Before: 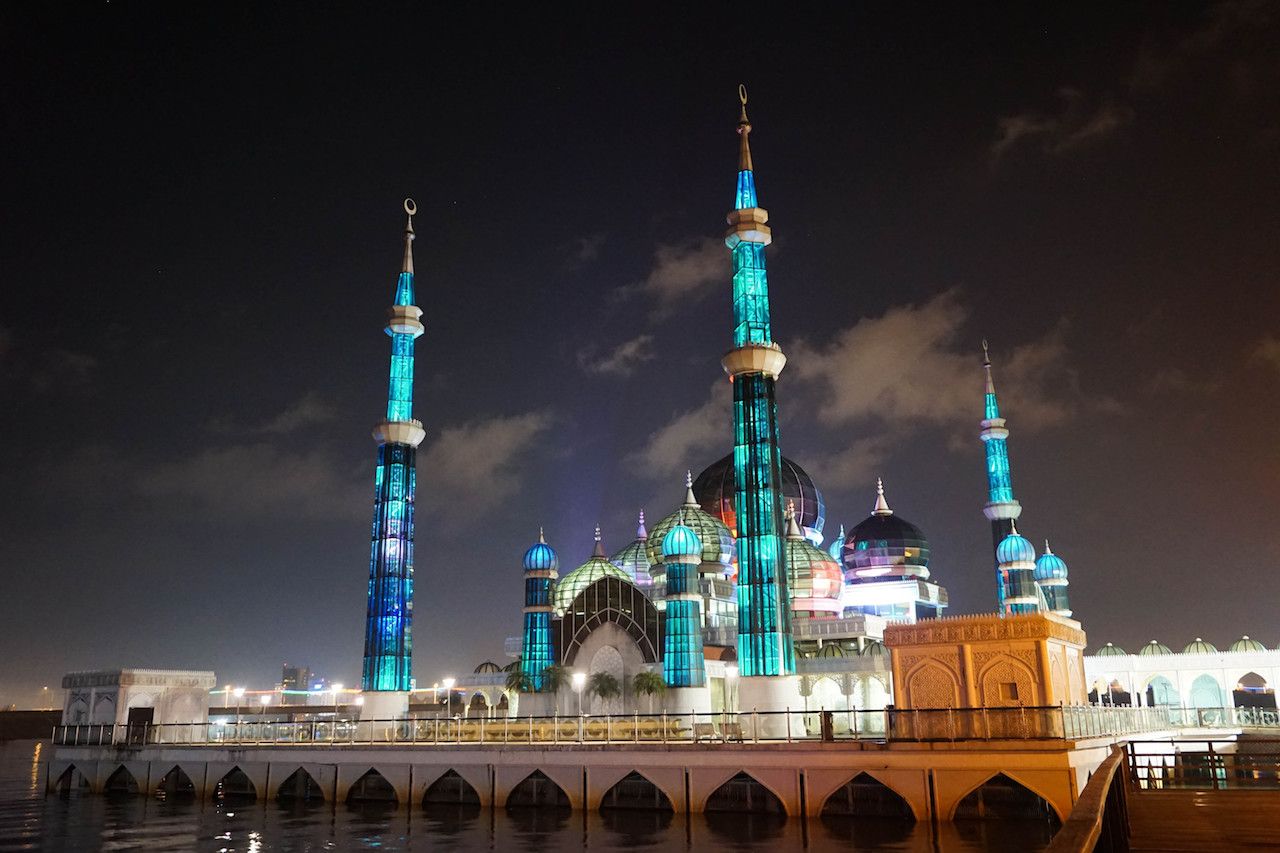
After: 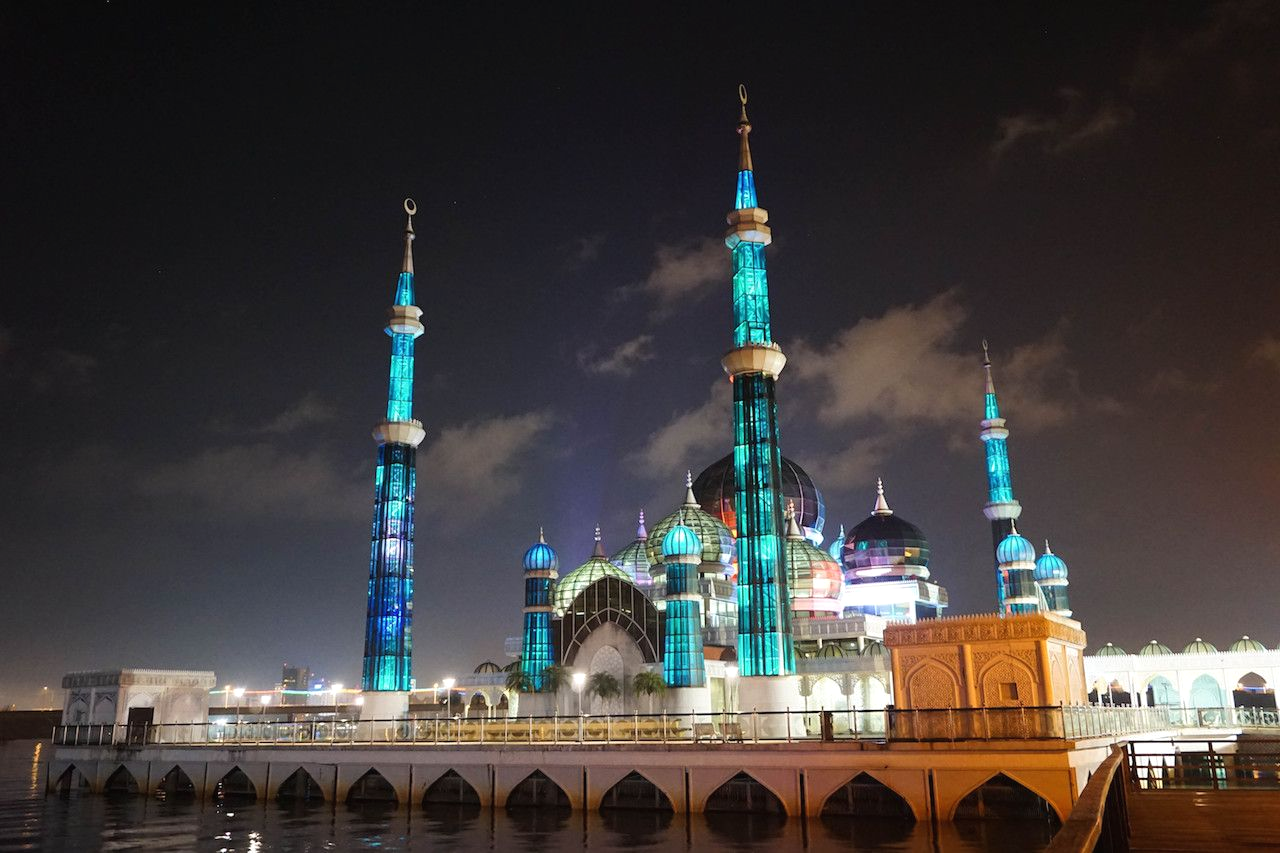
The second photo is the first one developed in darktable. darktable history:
exposure: black level correction -0.001, exposure 0.079 EV, compensate exposure bias true, compensate highlight preservation false
